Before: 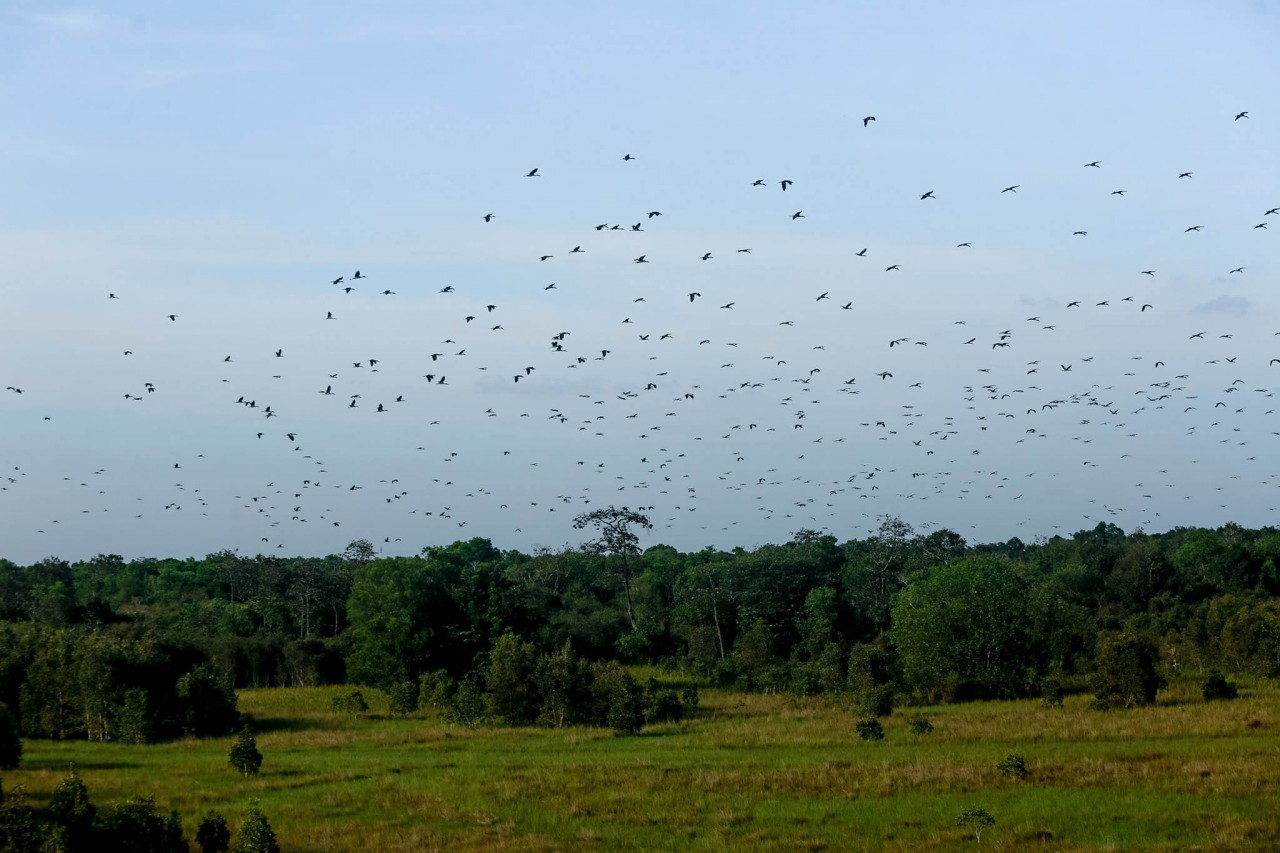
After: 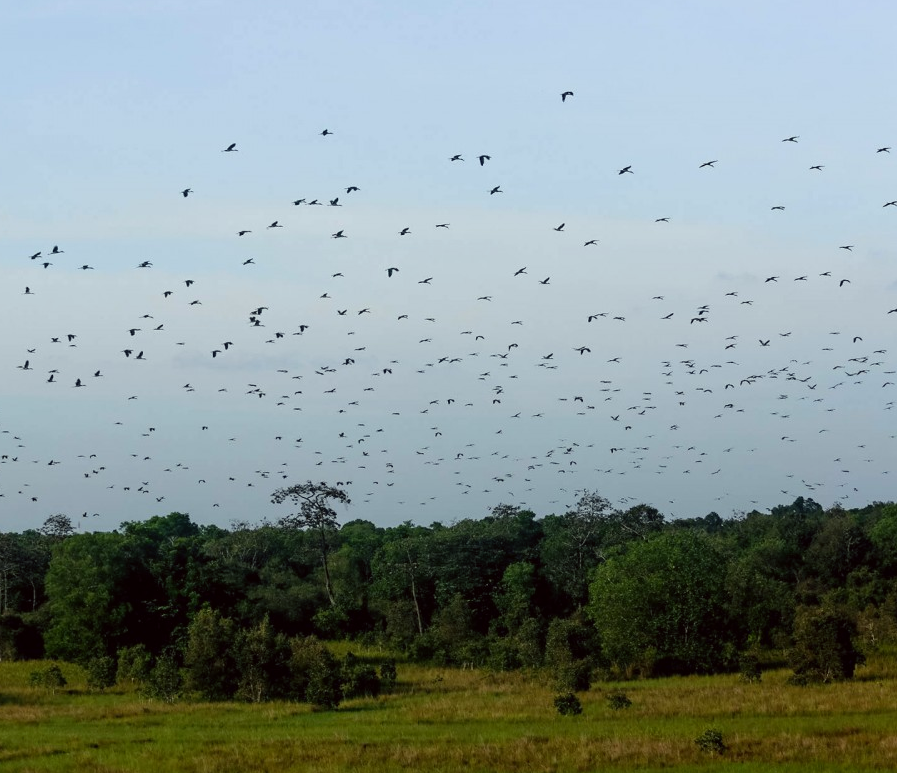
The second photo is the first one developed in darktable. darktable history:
crop and rotate: left 23.632%, top 3.106%, right 6.28%, bottom 6.238%
color correction: highlights a* -1.05, highlights b* 4.59, shadows a* 3.61
